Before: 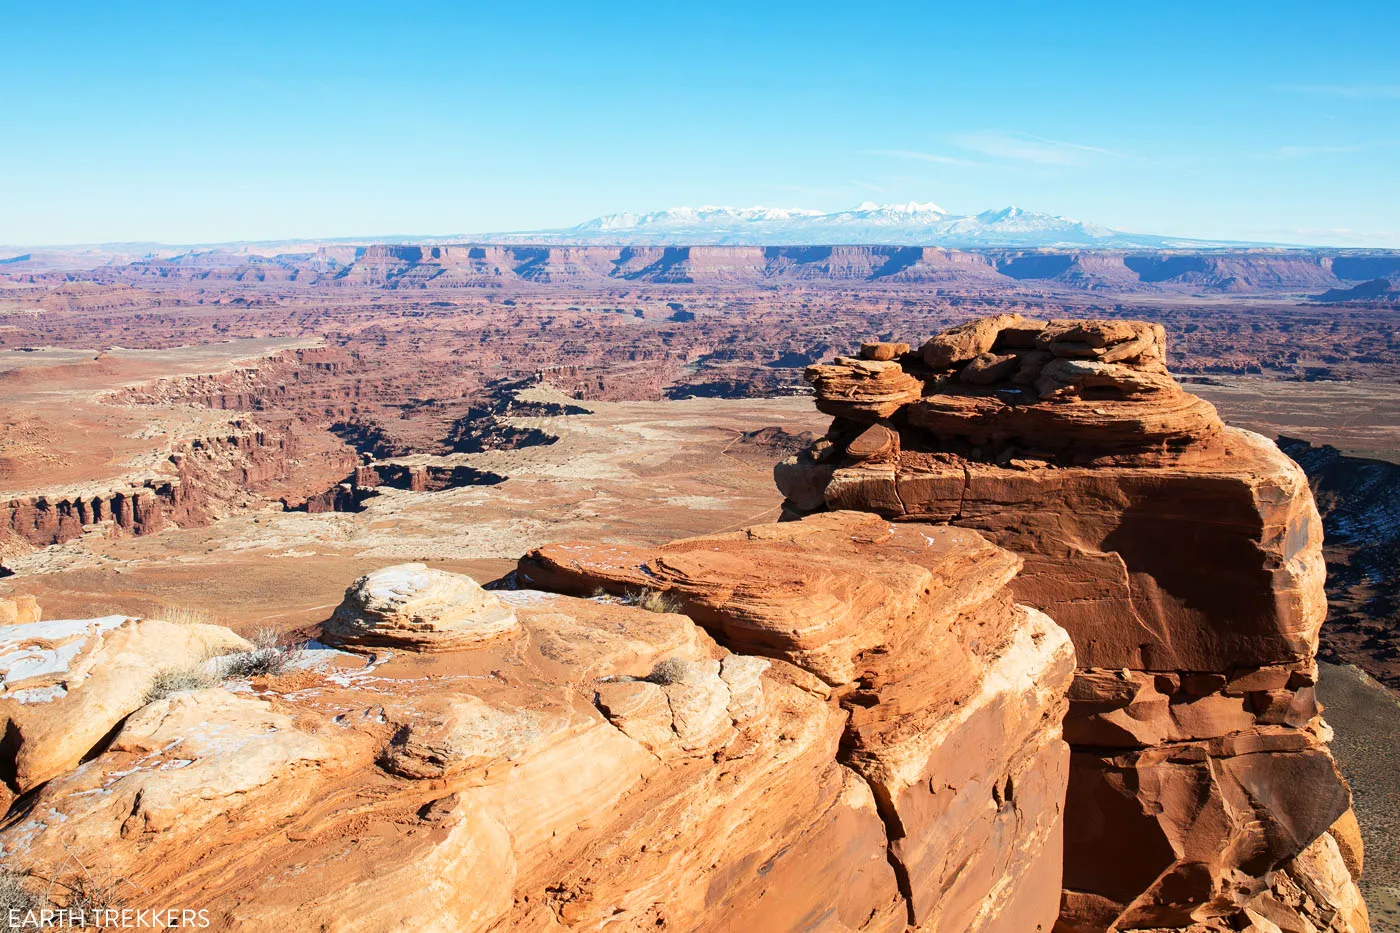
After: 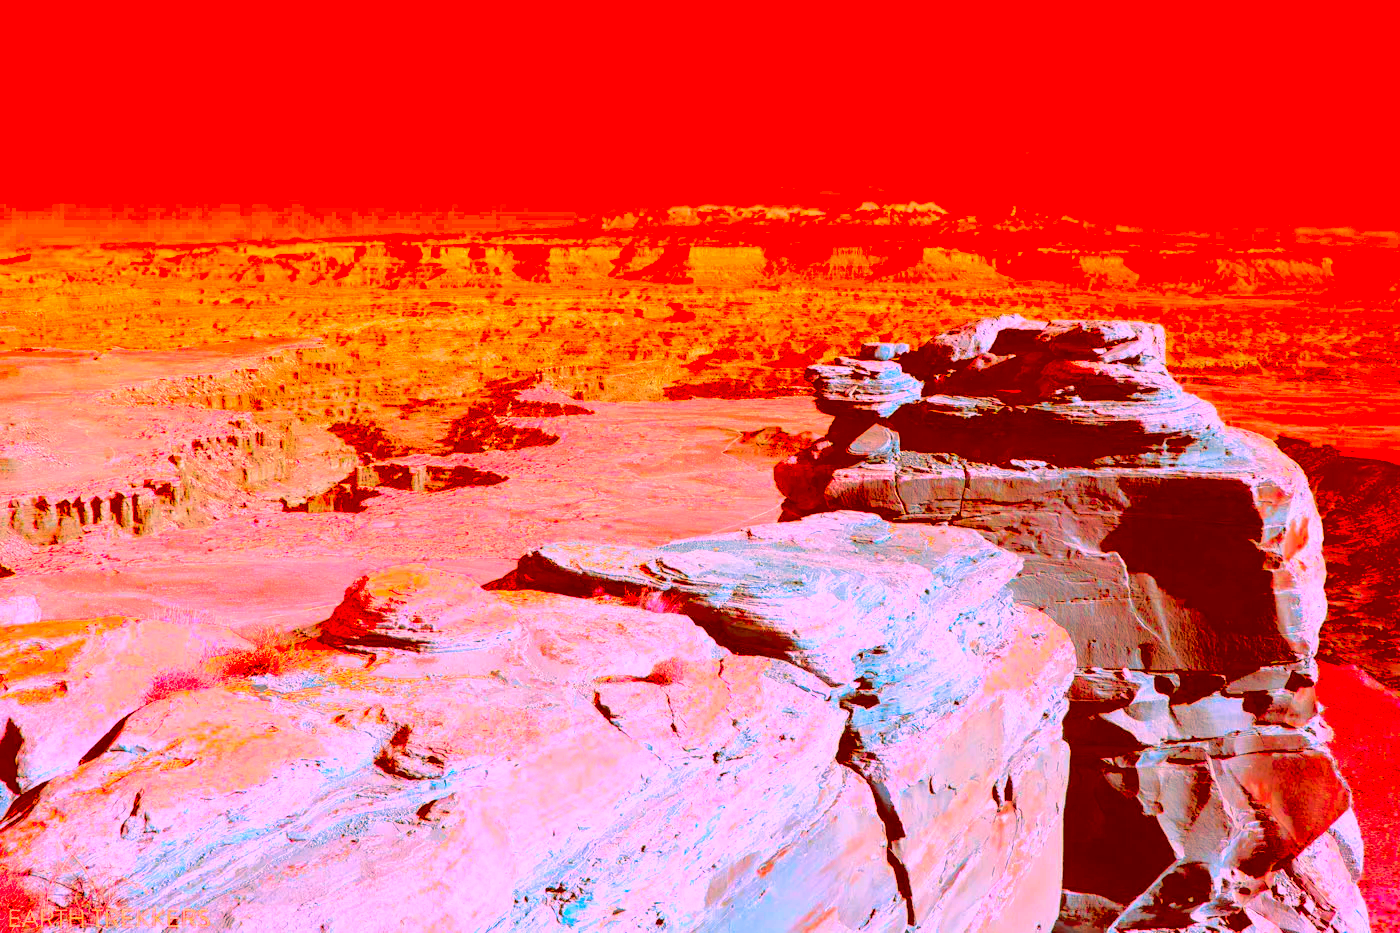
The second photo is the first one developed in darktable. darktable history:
color correction: highlights a* -38.99, highlights b* -39.69, shadows a* -39.6, shadows b* -39.66, saturation -2.96
exposure: exposure 0.605 EV, compensate highlight preservation false
tone curve: curves: ch0 [(0, 0) (0.003, 0.019) (0.011, 0.019) (0.025, 0.023) (0.044, 0.032) (0.069, 0.046) (0.1, 0.073) (0.136, 0.129) (0.177, 0.207) (0.224, 0.295) (0.277, 0.394) (0.335, 0.48) (0.399, 0.524) (0.468, 0.575) (0.543, 0.628) (0.623, 0.684) (0.709, 0.739) (0.801, 0.808) (0.898, 0.9) (1, 1)], color space Lab, independent channels, preserve colors none
